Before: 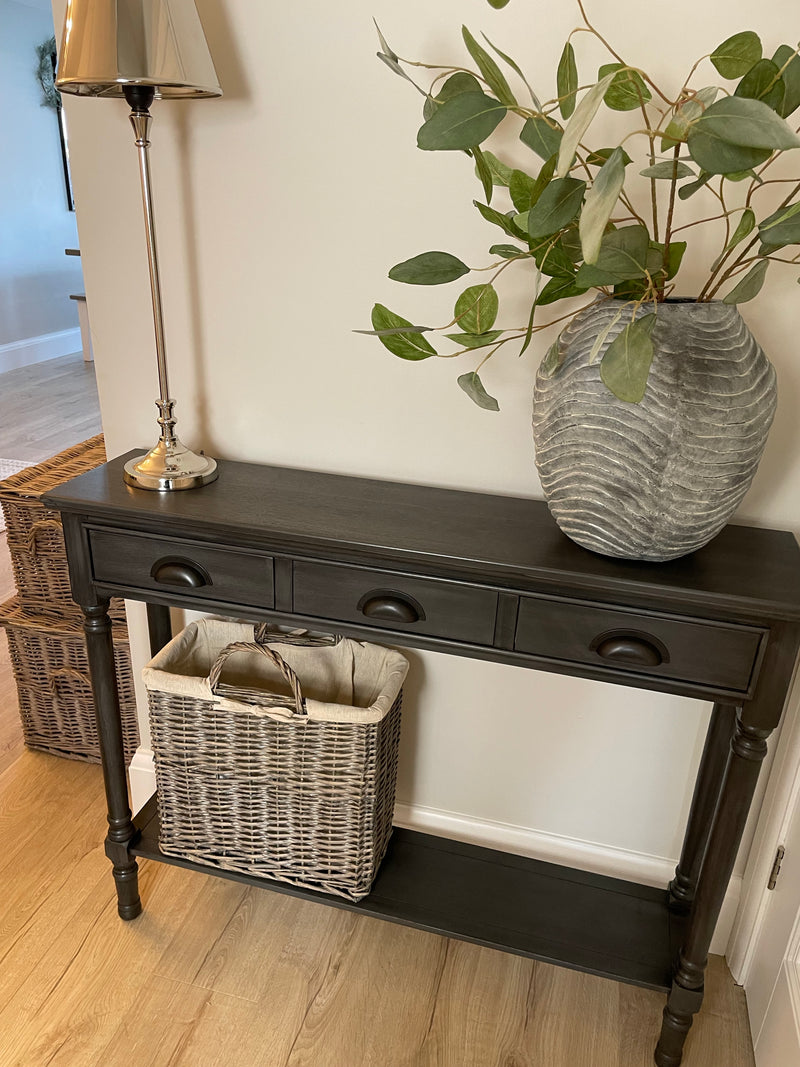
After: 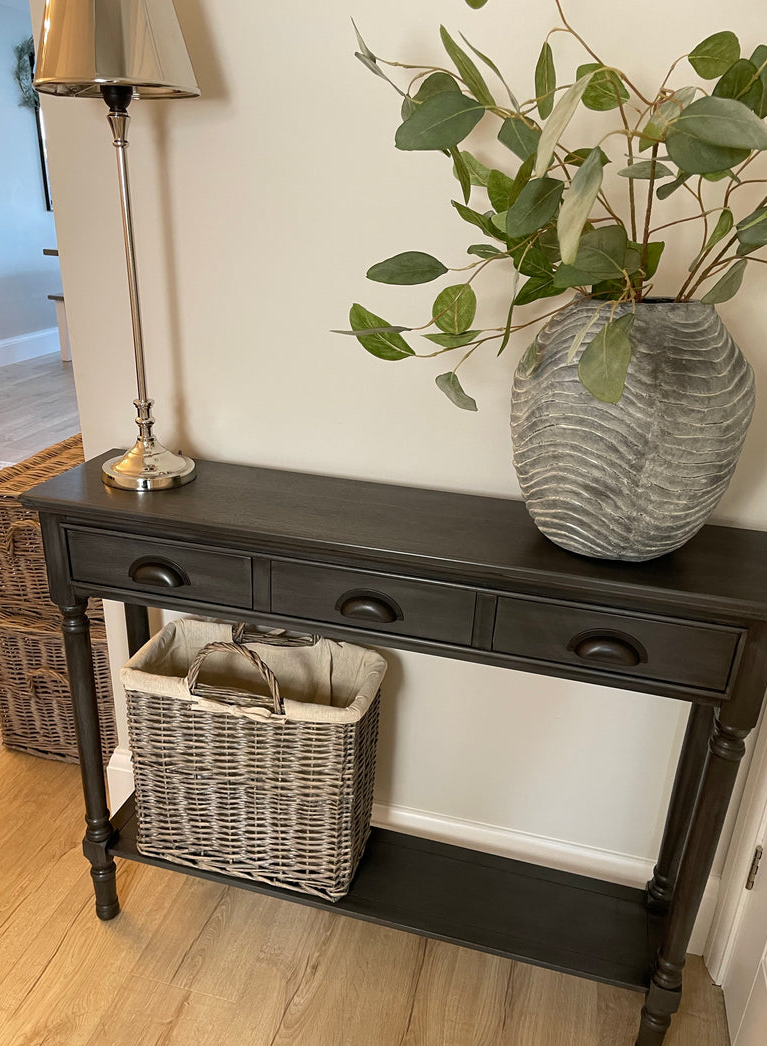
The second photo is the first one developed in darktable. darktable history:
crop and rotate: left 2.752%, right 1.267%, bottom 1.912%
